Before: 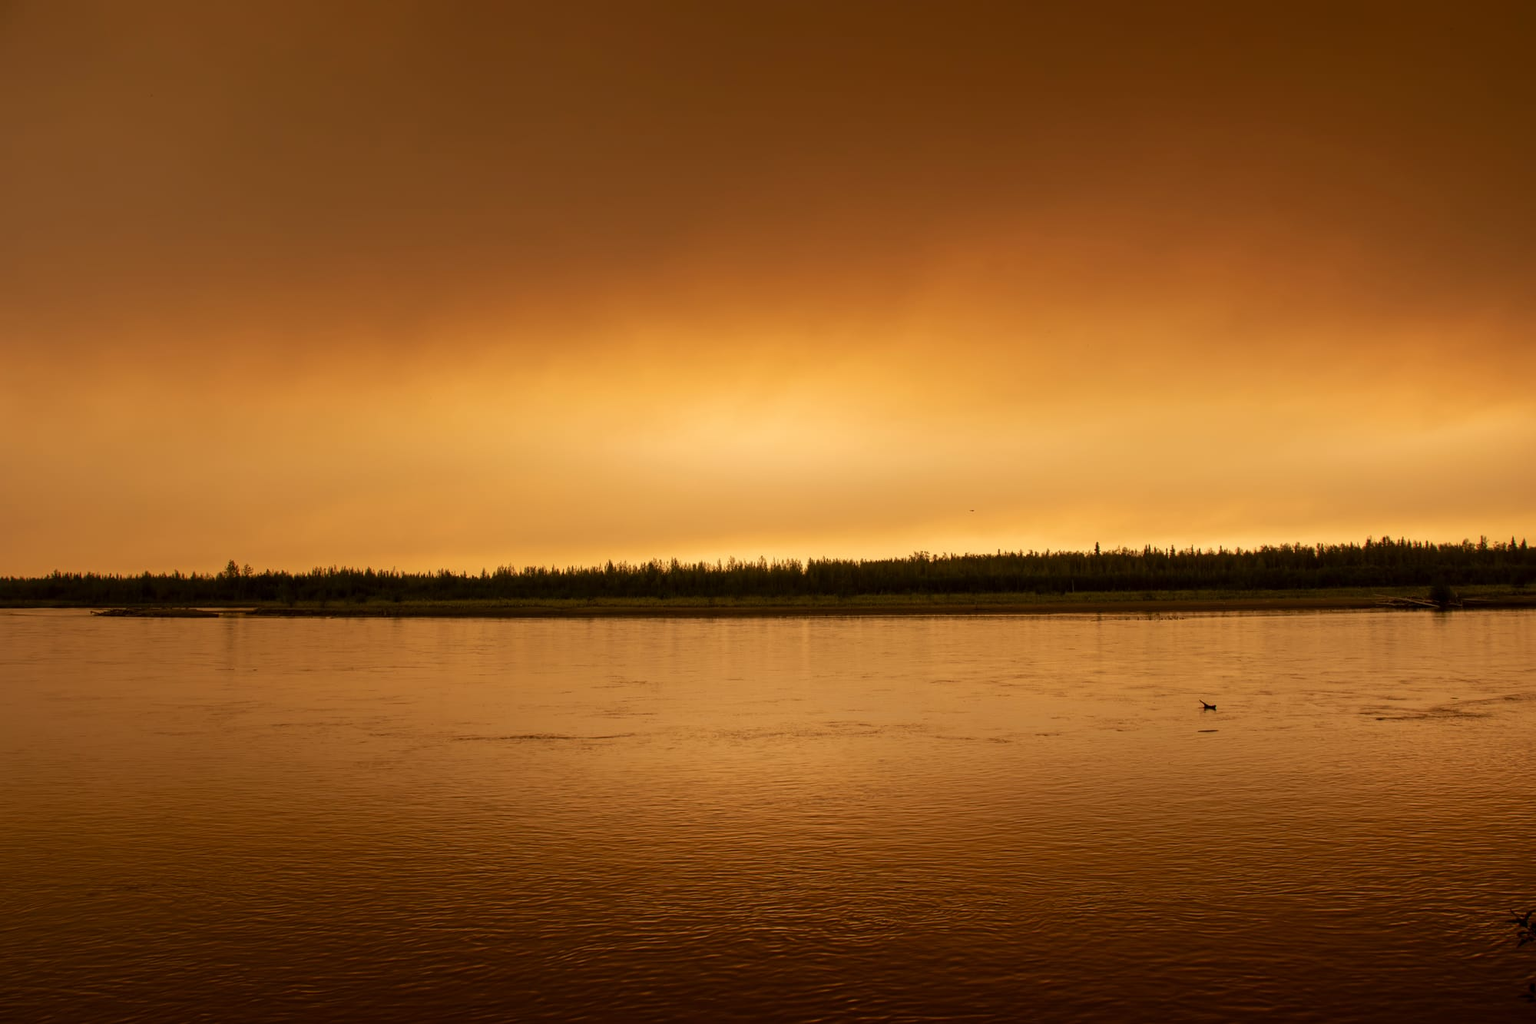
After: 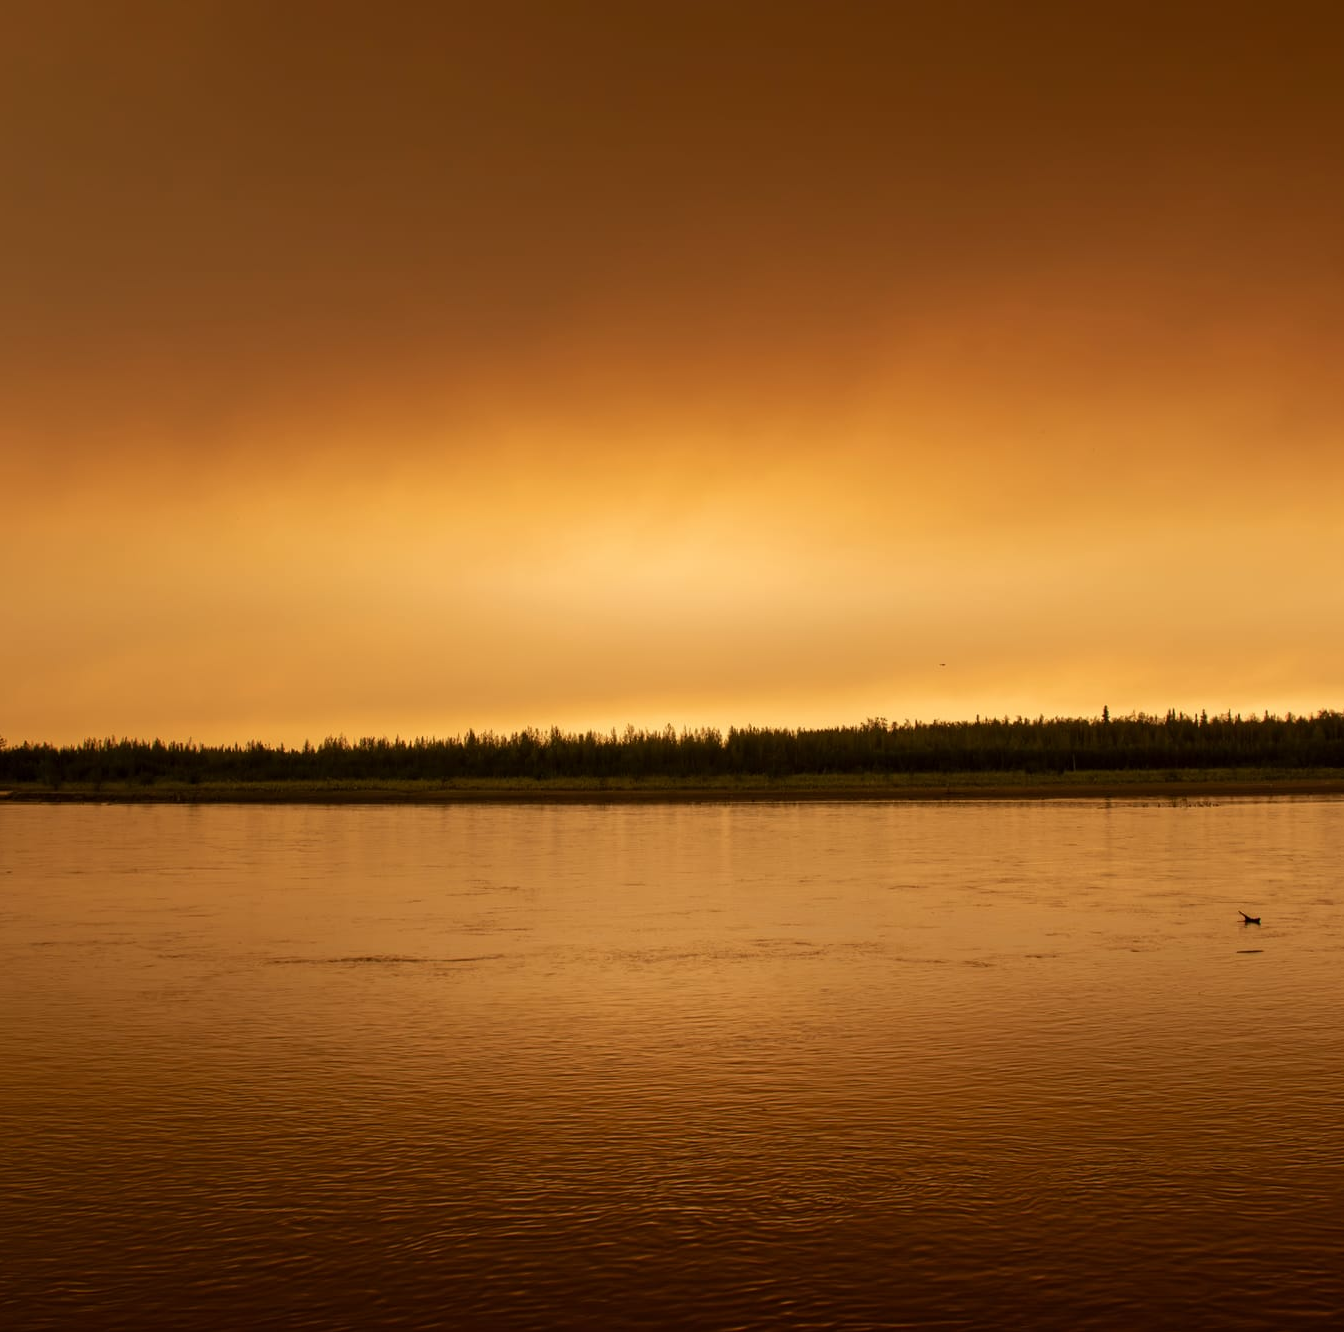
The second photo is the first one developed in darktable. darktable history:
crop and rotate: left 16.18%, right 16.574%
